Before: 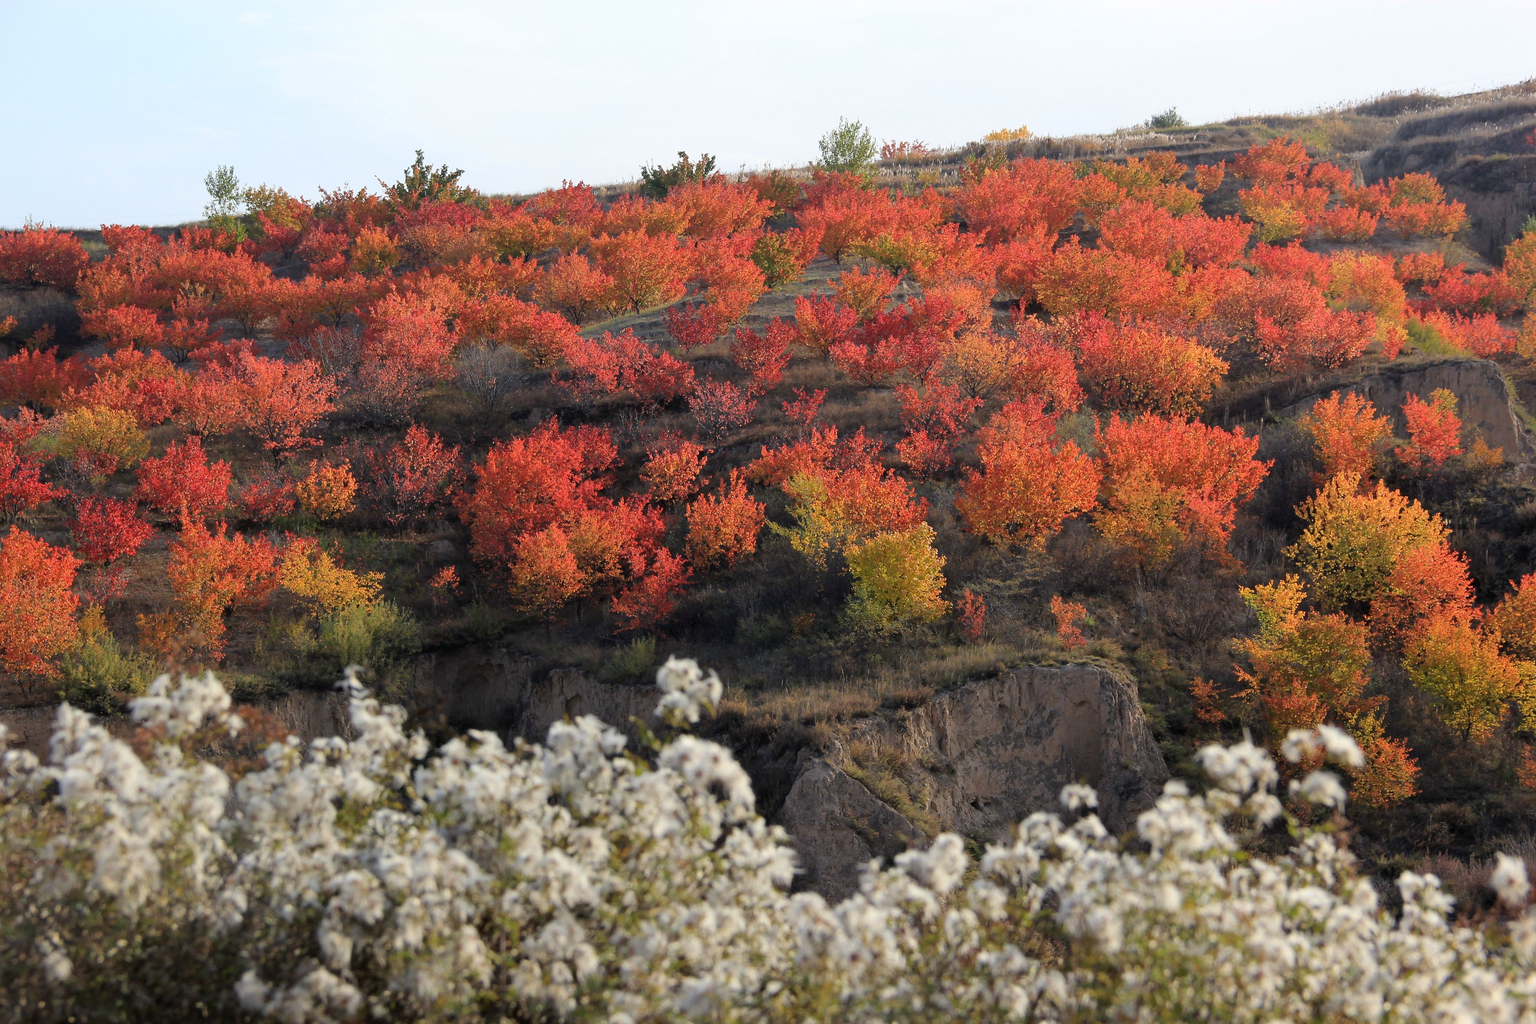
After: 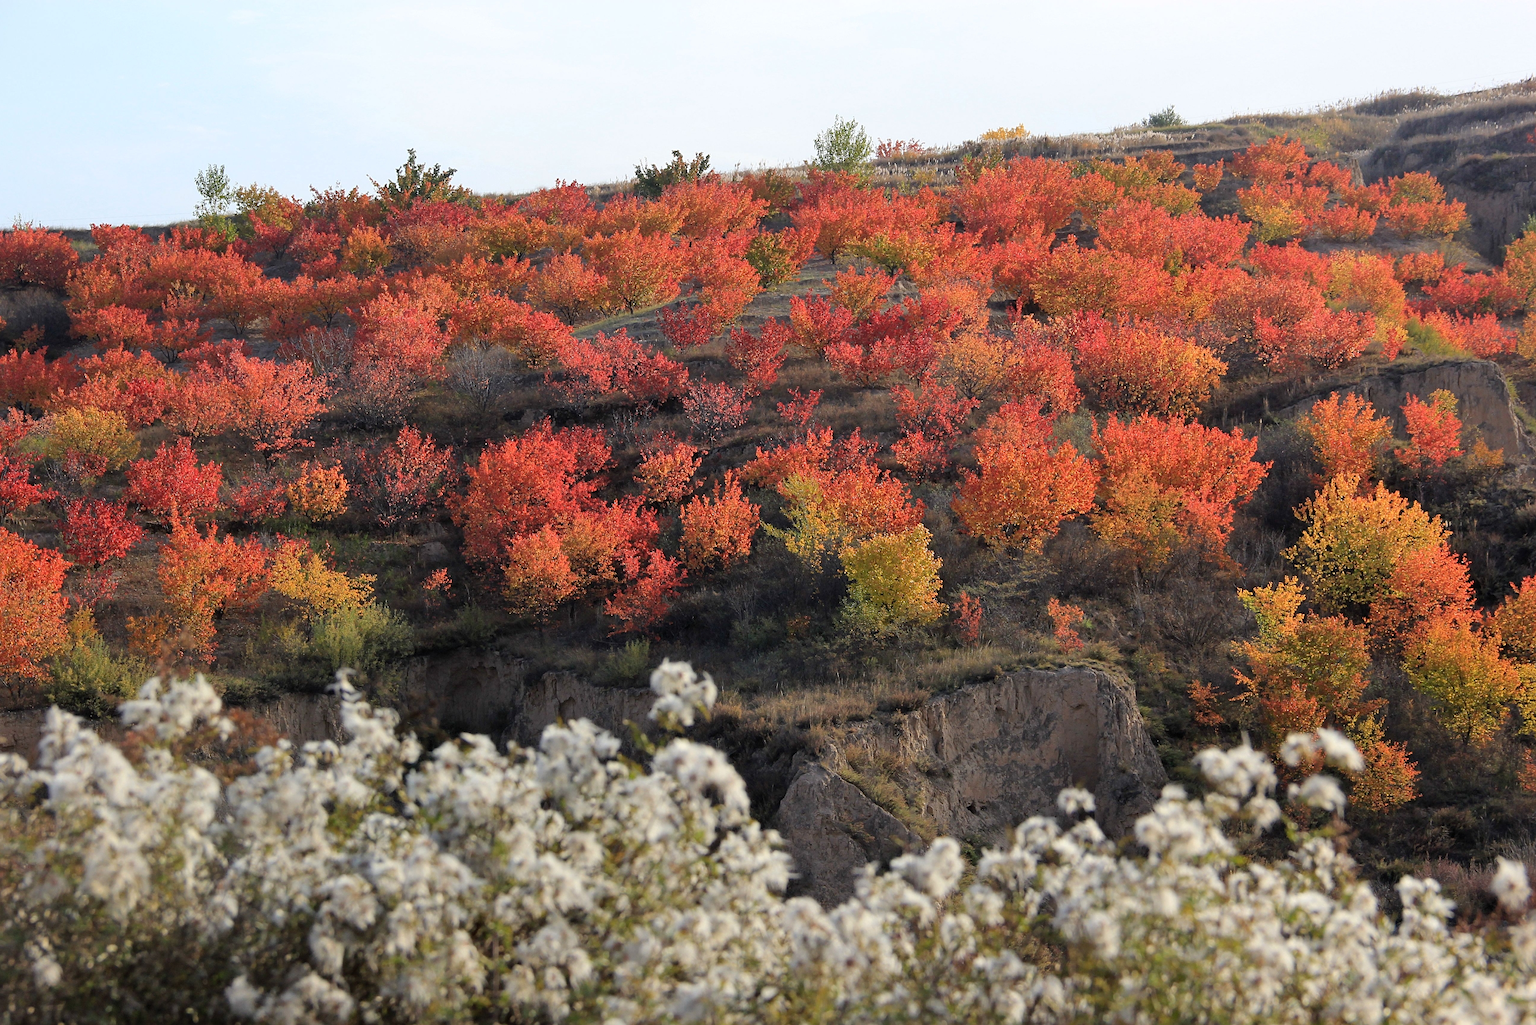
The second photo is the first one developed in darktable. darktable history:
crop and rotate: left 0.754%, top 0.275%, bottom 0.305%
sharpen: amount 0.208
shadows and highlights: shadows 31.42, highlights 0.009, soften with gaussian
